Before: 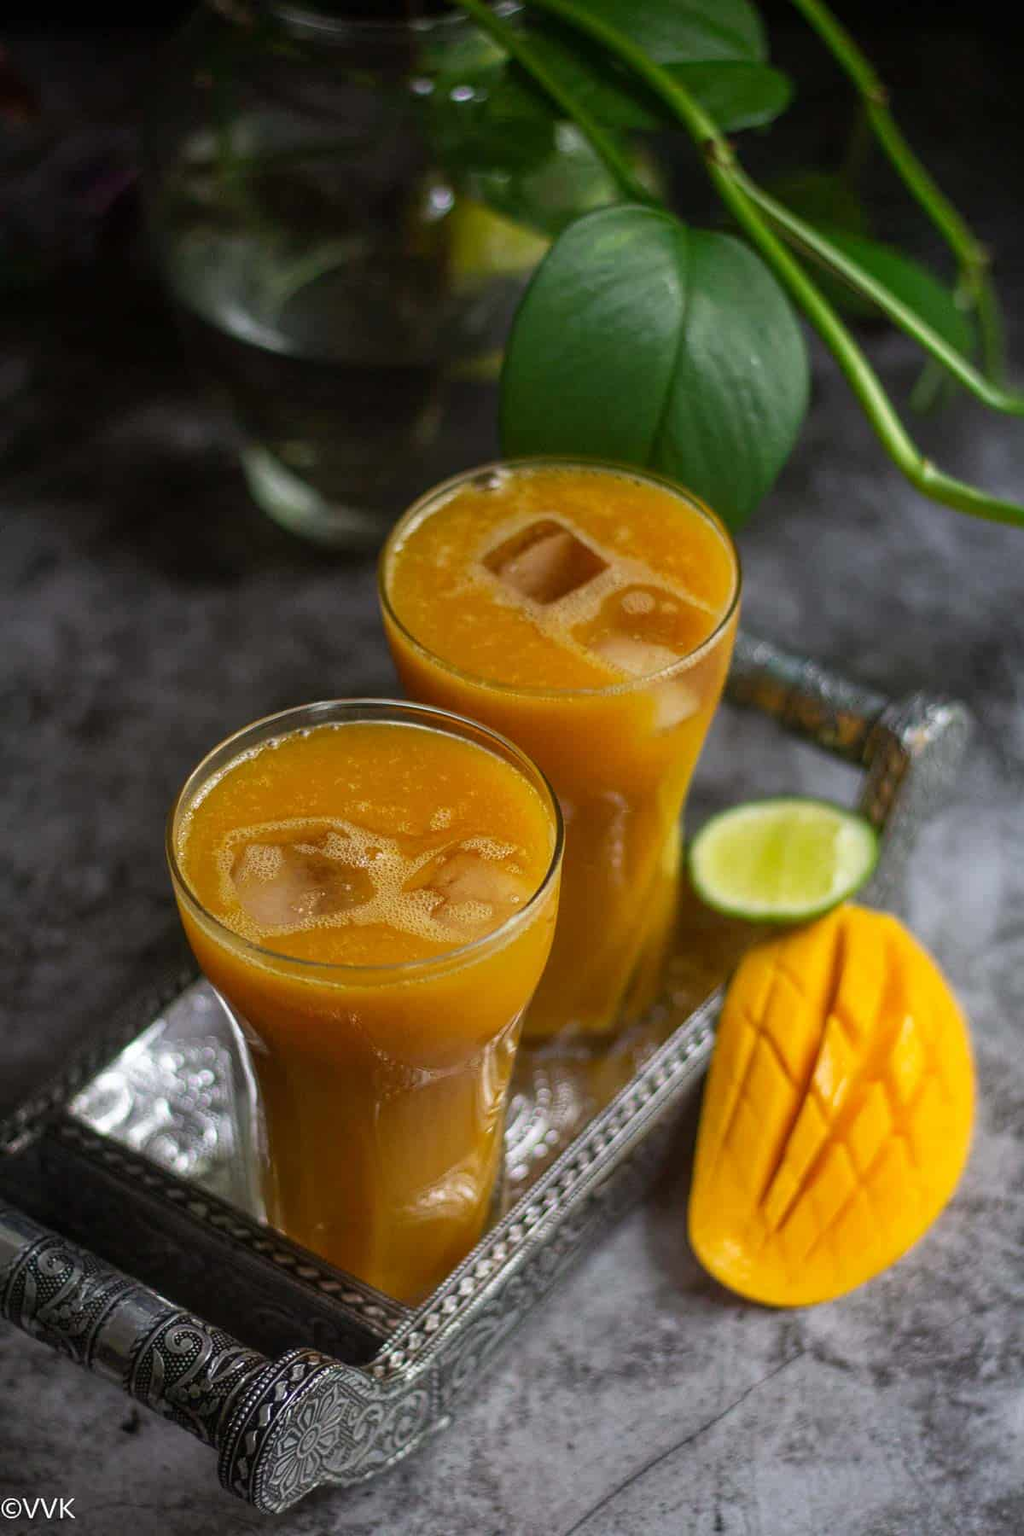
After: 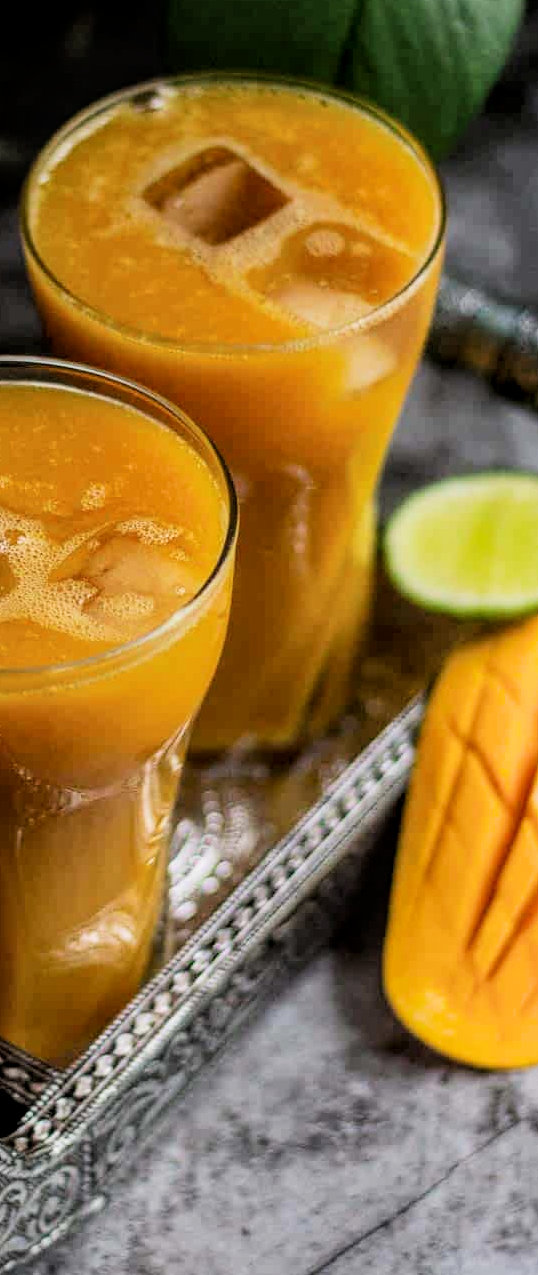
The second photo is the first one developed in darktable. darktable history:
local contrast: on, module defaults
filmic rgb: black relative exposure -7.49 EV, white relative exposure 4.99 EV, hardness 3.33, contrast 1.298, enable highlight reconstruction true
crop: left 35.259%, top 25.758%, right 19.833%, bottom 3.377%
tone equalizer: -8 EV -0.4 EV, -7 EV -0.392 EV, -6 EV -0.363 EV, -5 EV -0.224 EV, -3 EV 0.232 EV, -2 EV 0.349 EV, -1 EV 0.413 EV, +0 EV 0.413 EV
